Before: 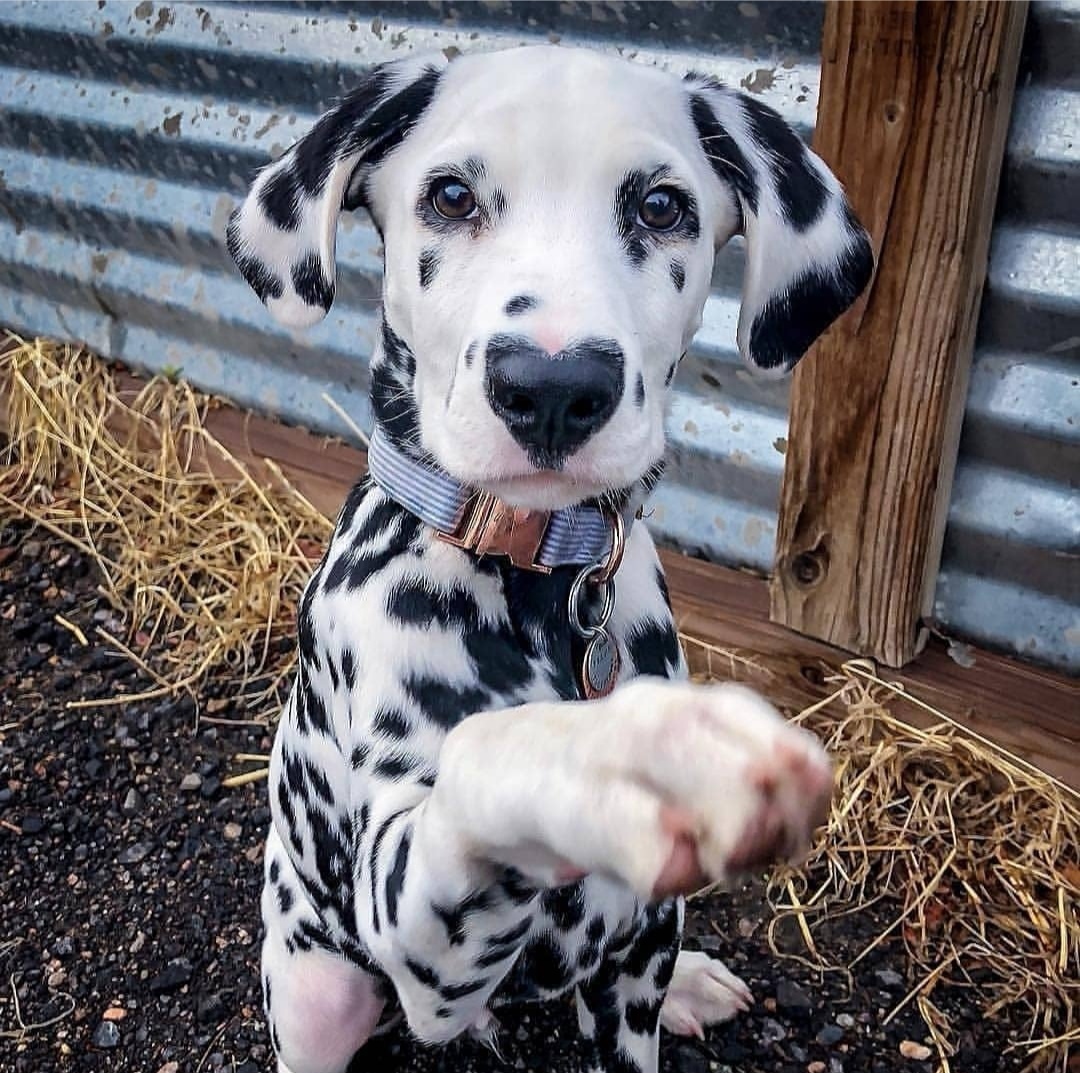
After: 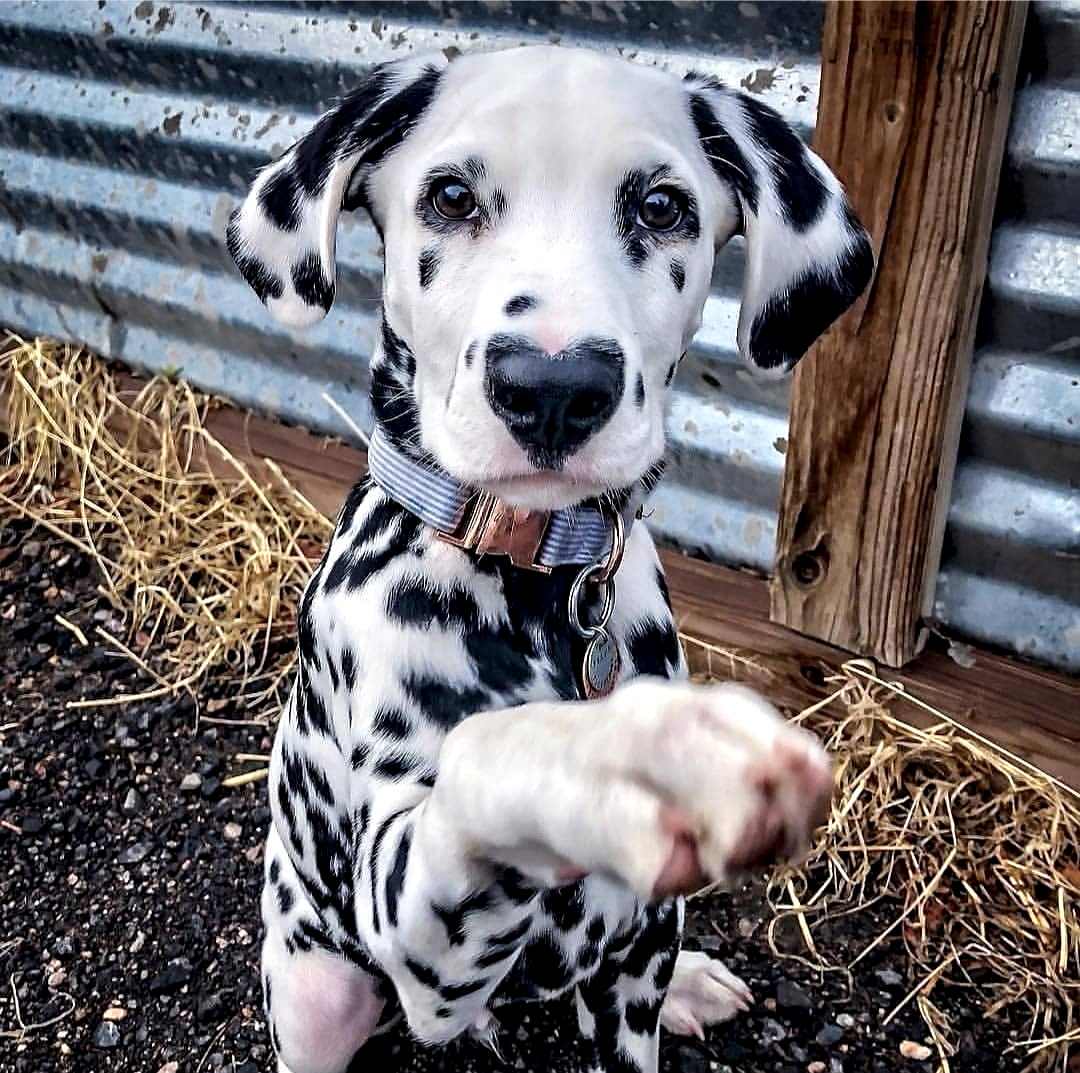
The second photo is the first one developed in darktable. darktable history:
contrast equalizer: y [[0.545, 0.572, 0.59, 0.59, 0.571, 0.545], [0.5 ×6], [0.5 ×6], [0 ×6], [0 ×6]]
